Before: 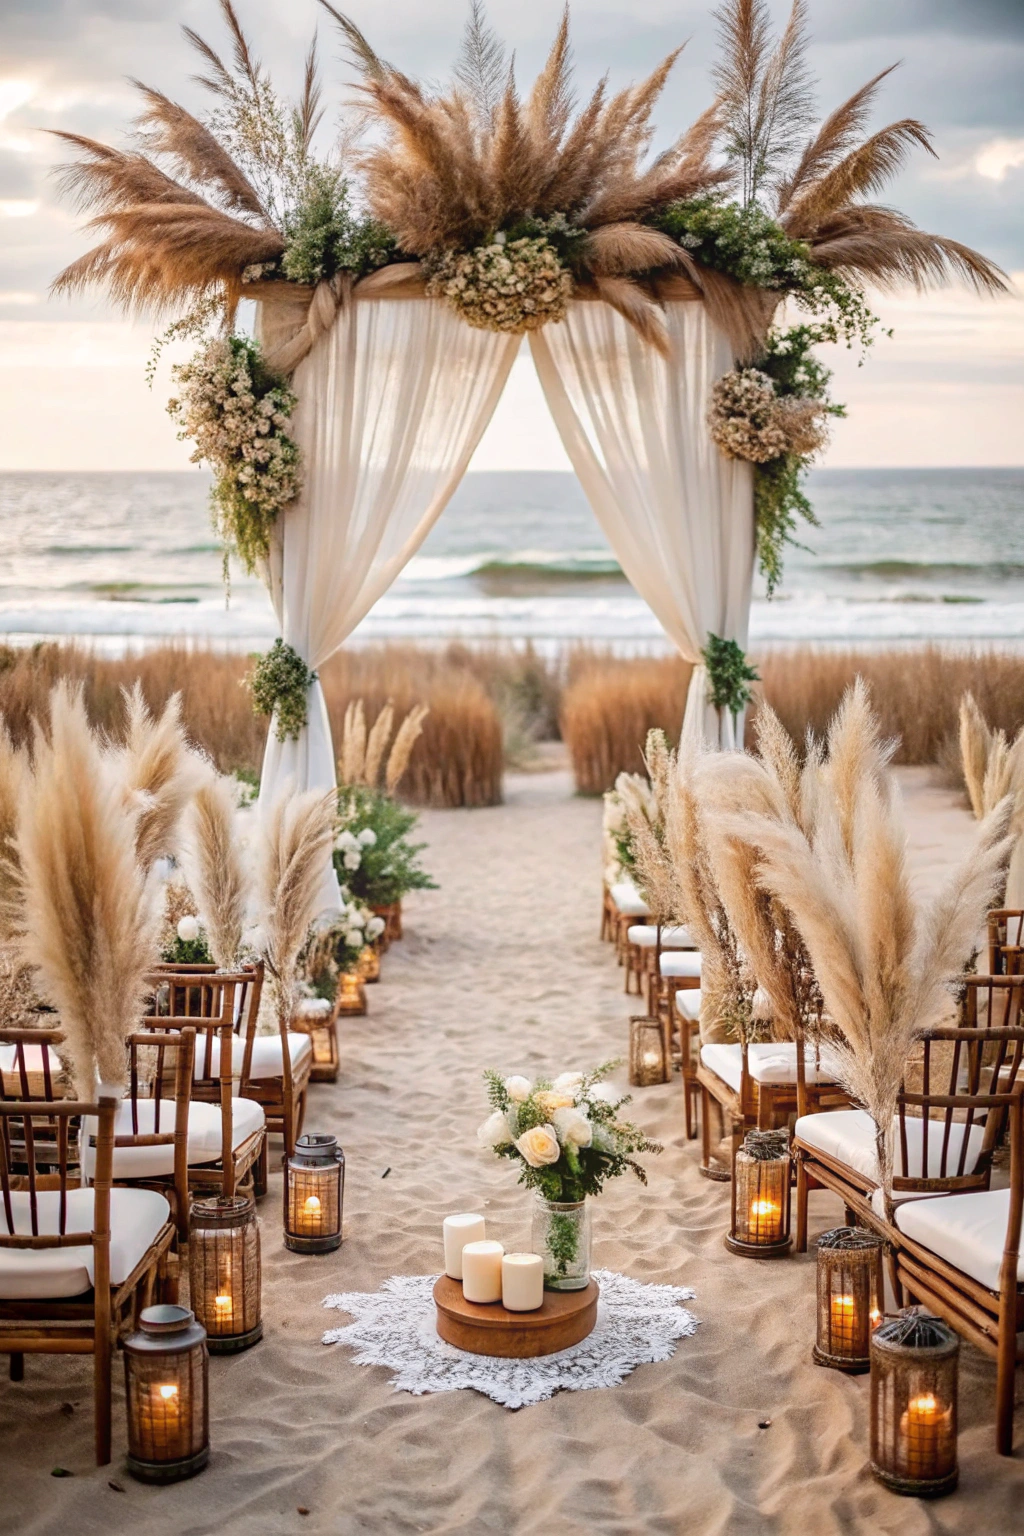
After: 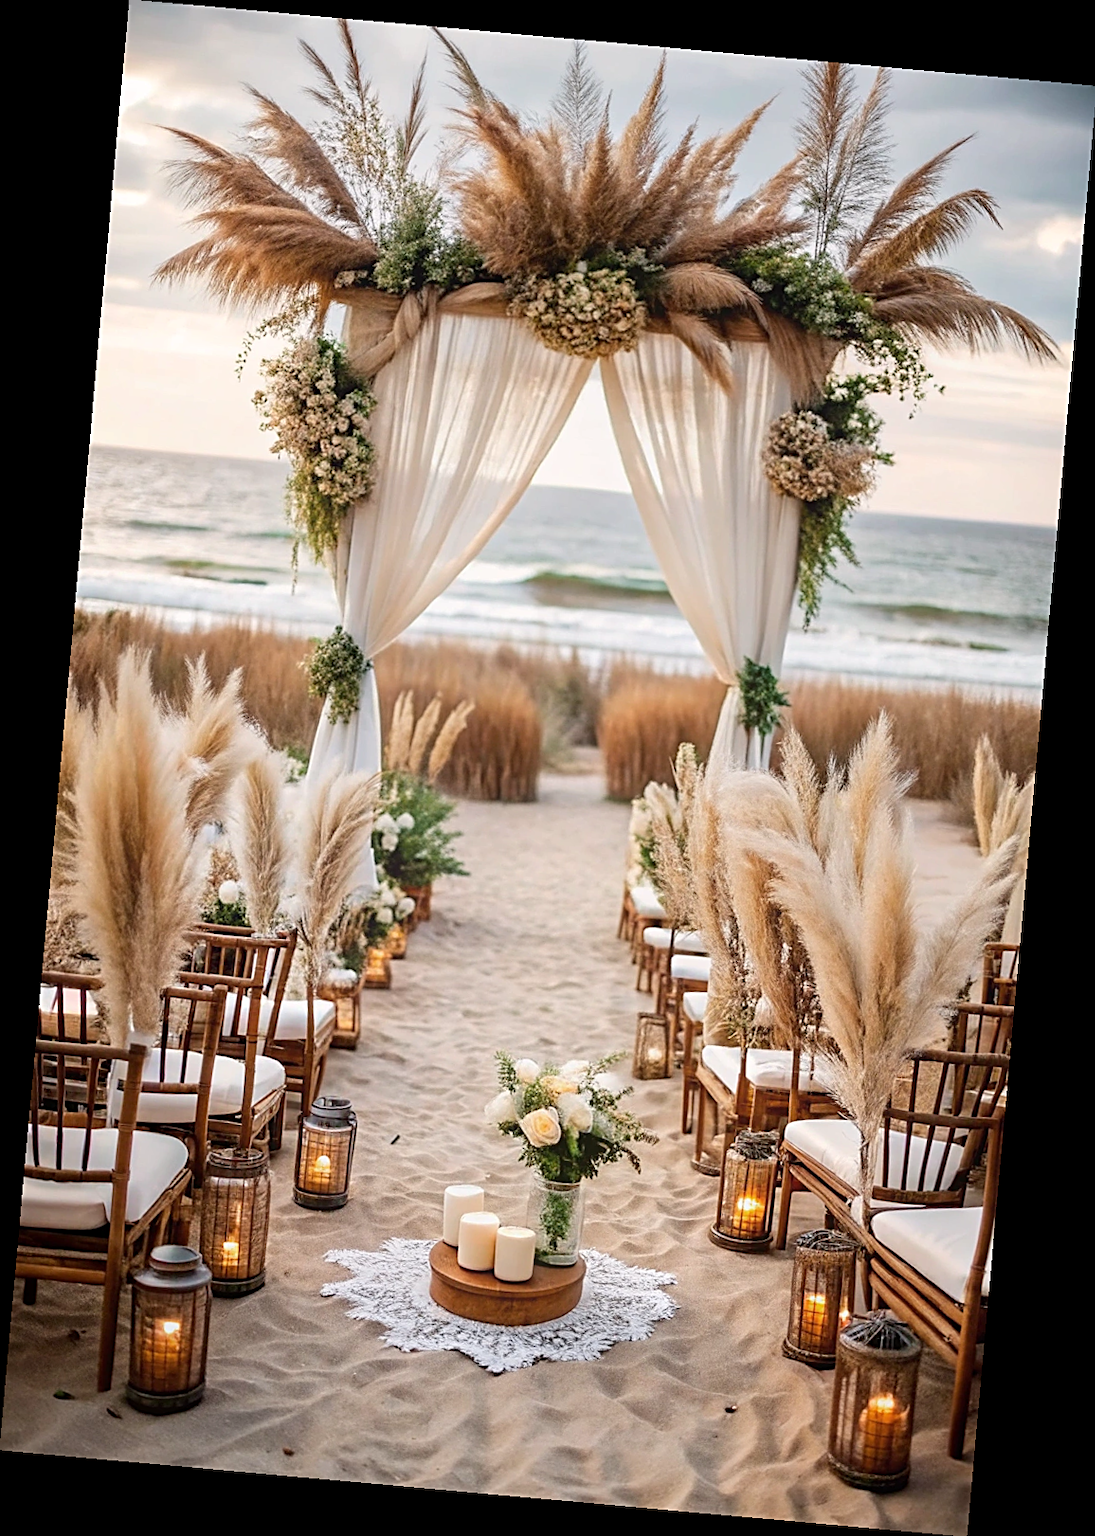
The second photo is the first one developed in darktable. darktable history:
sharpen: on, module defaults
rotate and perspective: rotation 5.12°, automatic cropping off
